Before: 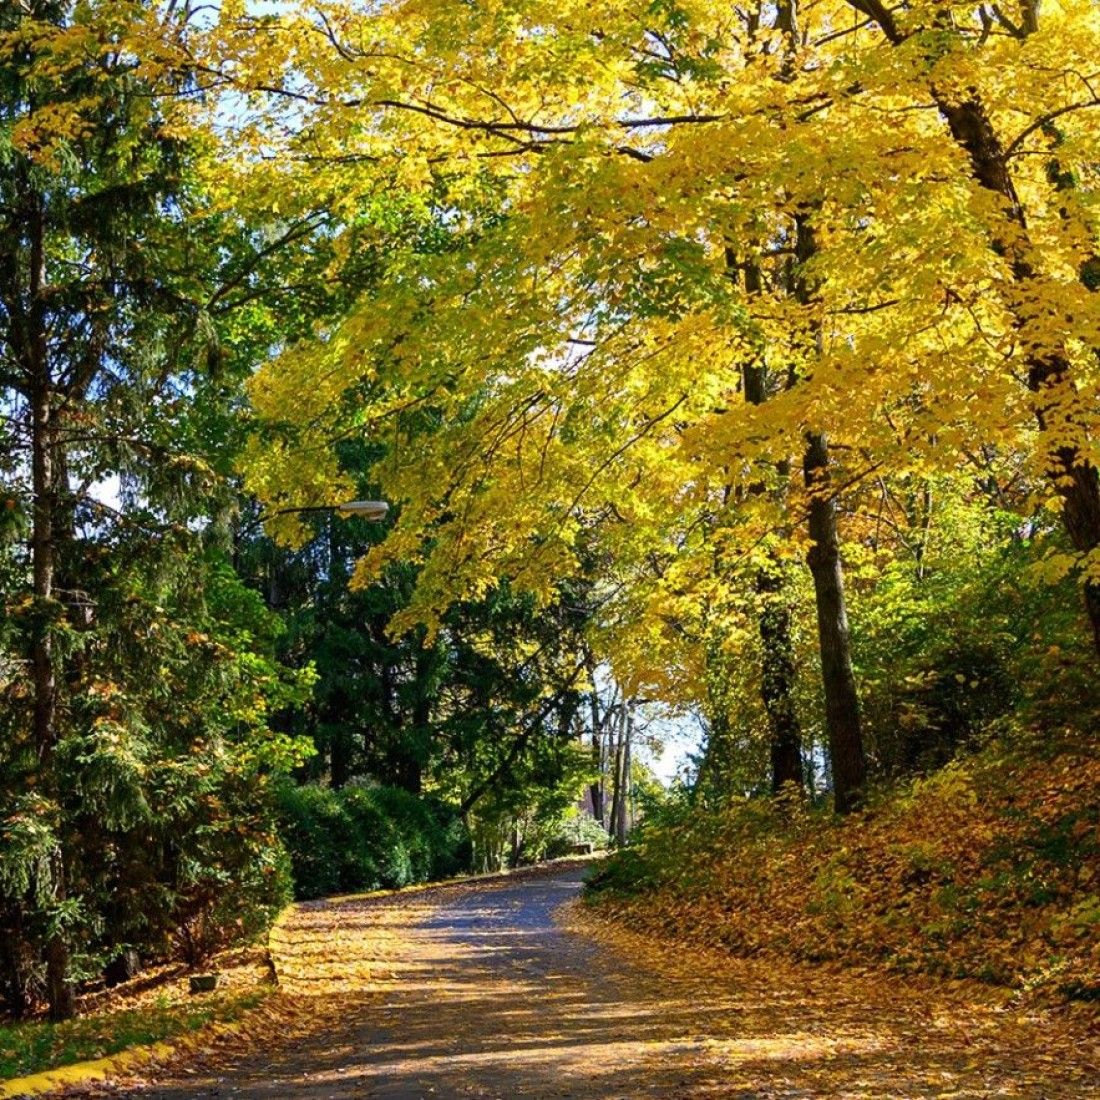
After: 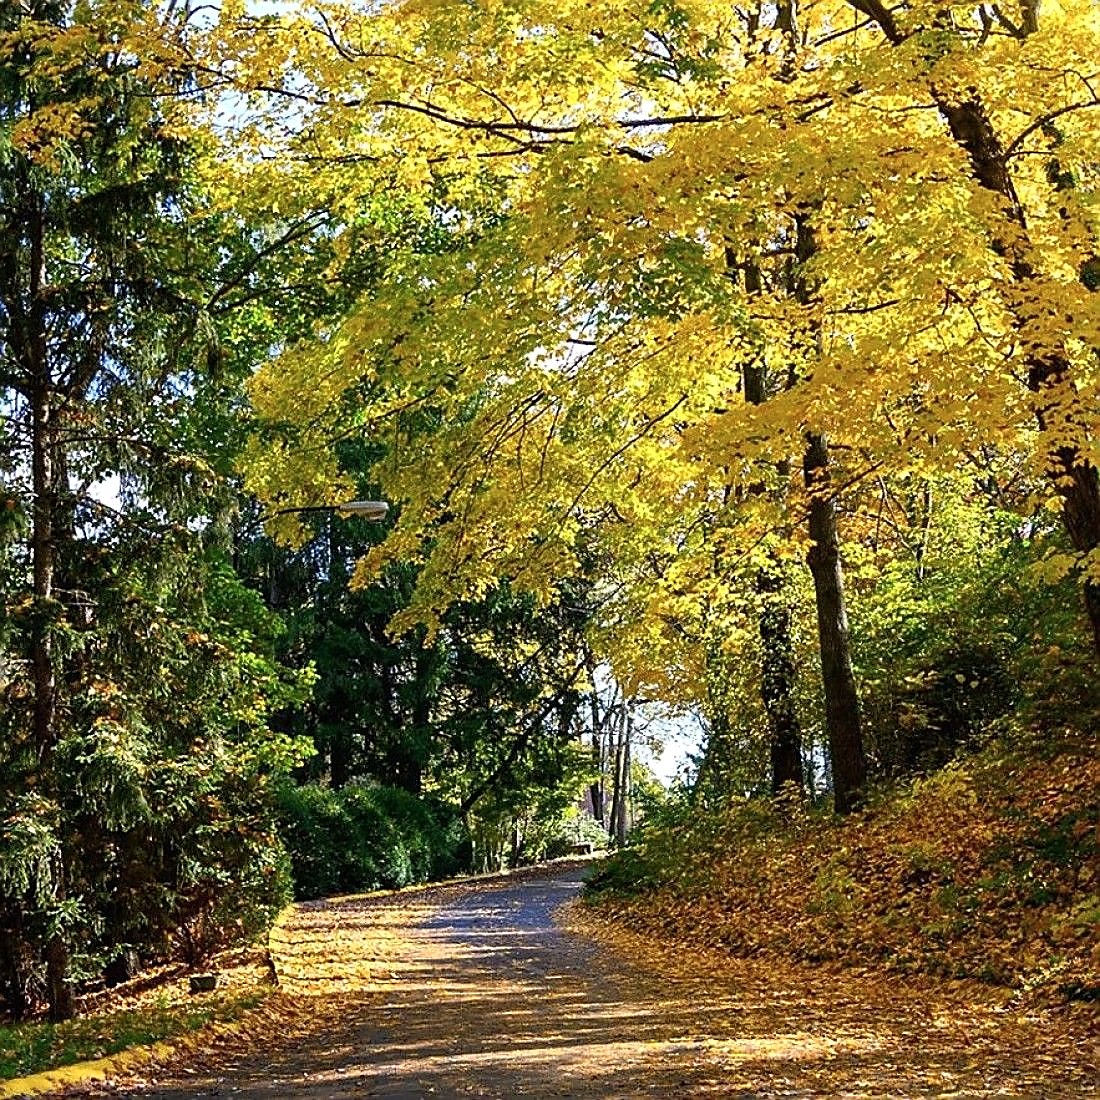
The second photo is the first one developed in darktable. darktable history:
contrast brightness saturation: saturation -0.05
shadows and highlights: shadows -12.5, white point adjustment 4, highlights 28.33
sharpen: radius 1.4, amount 1.25, threshold 0.7
rgb levels: preserve colors max RGB
